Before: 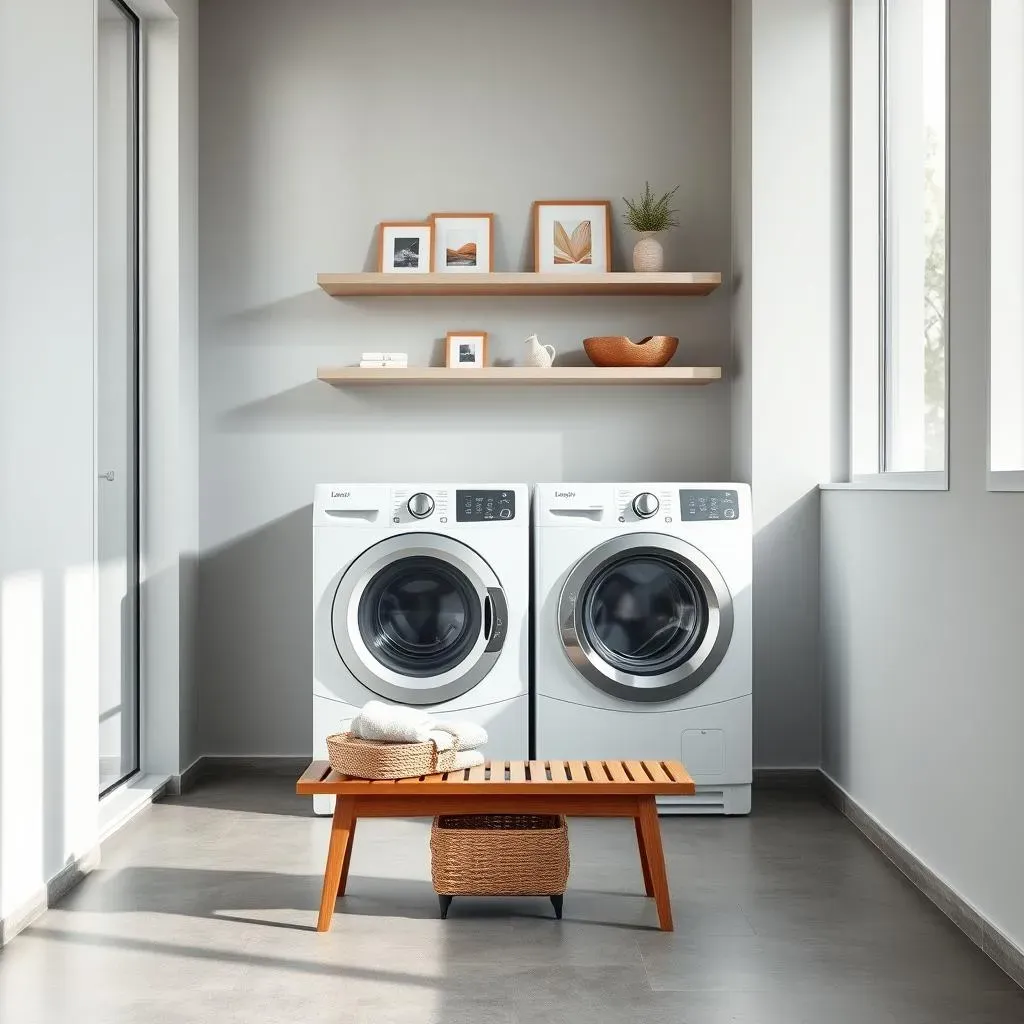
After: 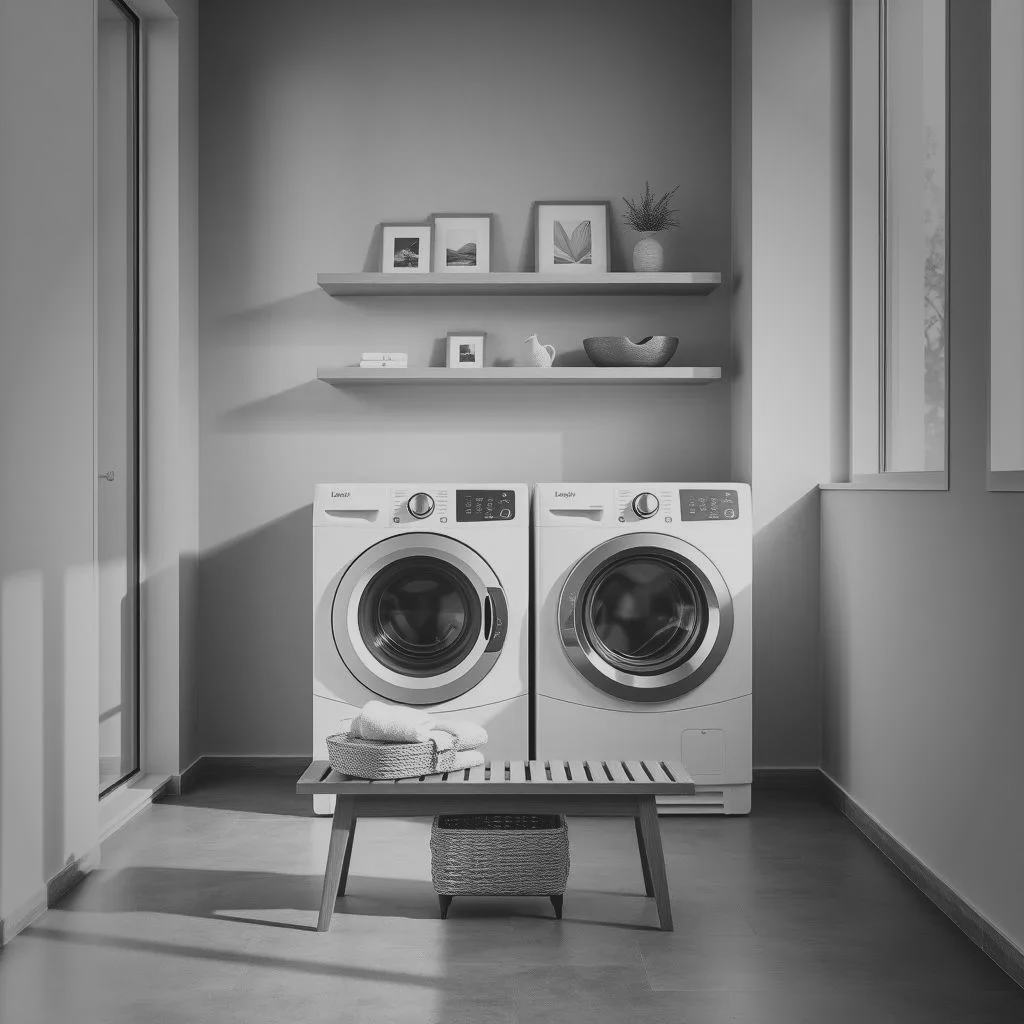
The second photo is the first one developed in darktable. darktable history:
monochrome: a 32, b 64, size 2.3
shadows and highlights: shadows 29.32, highlights -29.32, low approximation 0.01, soften with gaussian
vignetting: fall-off start 64.63%, center (-0.034, 0.148), width/height ratio 0.881
exposure: black level correction -0.015, exposure -0.5 EV, compensate highlight preservation false
